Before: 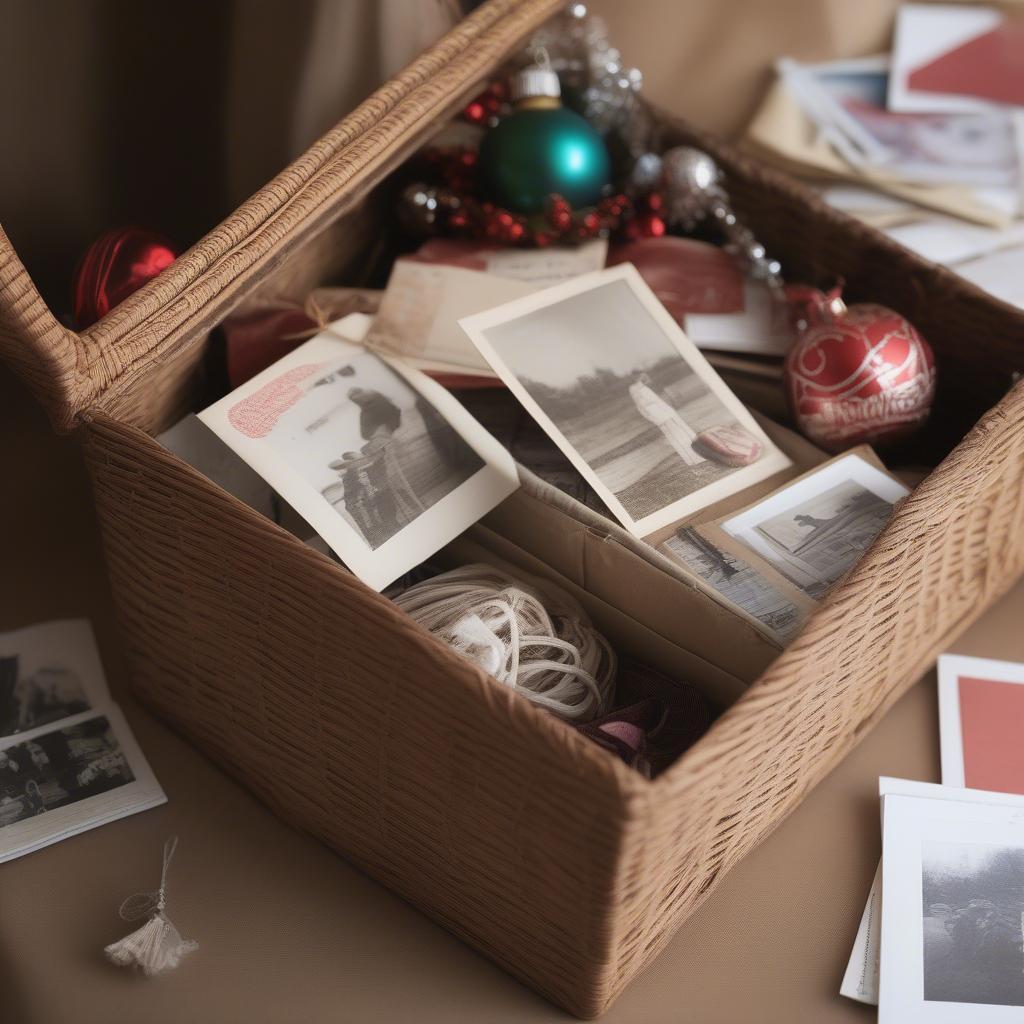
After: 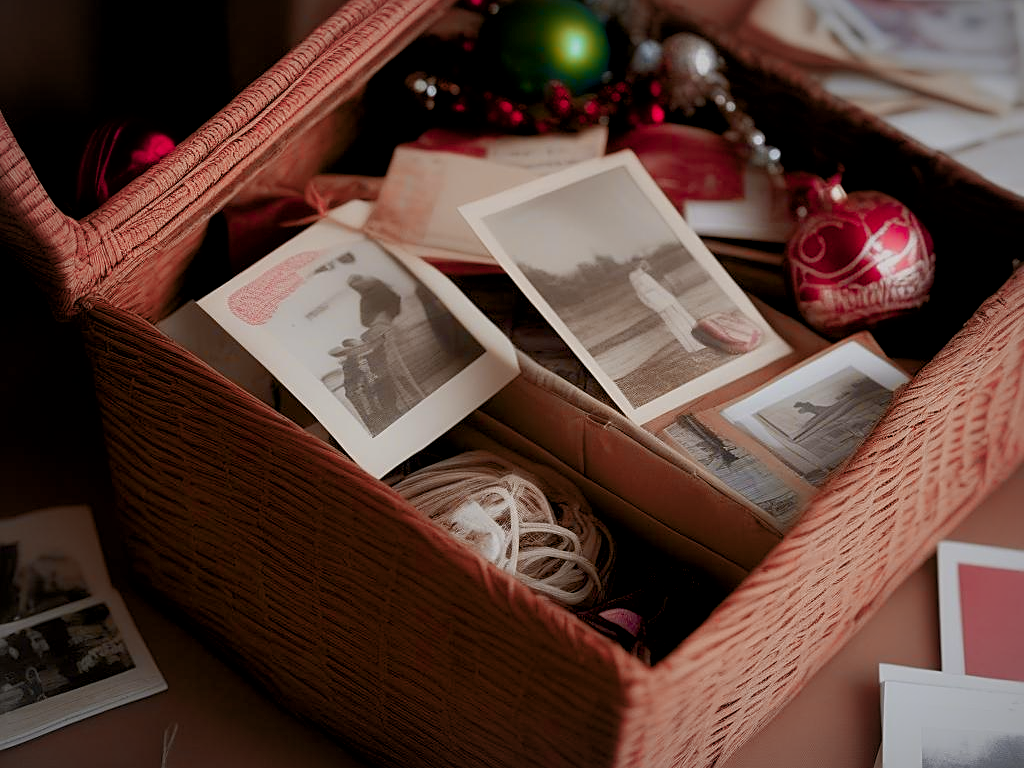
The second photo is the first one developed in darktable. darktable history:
sharpen: on, module defaults
color balance rgb: shadows lift › chroma 0.976%, shadows lift › hue 110.37°, perceptual saturation grading › global saturation 55.522%, perceptual saturation grading › highlights -50.071%, perceptual saturation grading › mid-tones 39.832%, perceptual saturation grading › shadows 31.216%
exposure: black level correction 0.011, exposure -0.481 EV, compensate exposure bias true, compensate highlight preservation false
color zones: curves: ch2 [(0, 0.488) (0.143, 0.417) (0.286, 0.212) (0.429, 0.179) (0.571, 0.154) (0.714, 0.415) (0.857, 0.495) (1, 0.488)]
crop: top 11.037%, bottom 13.872%
vignetting: fall-off radius 68.77%, automatic ratio true
color calibration: illuminant same as pipeline (D50), adaptation XYZ, x 0.345, y 0.358, temperature 5008.93 K
